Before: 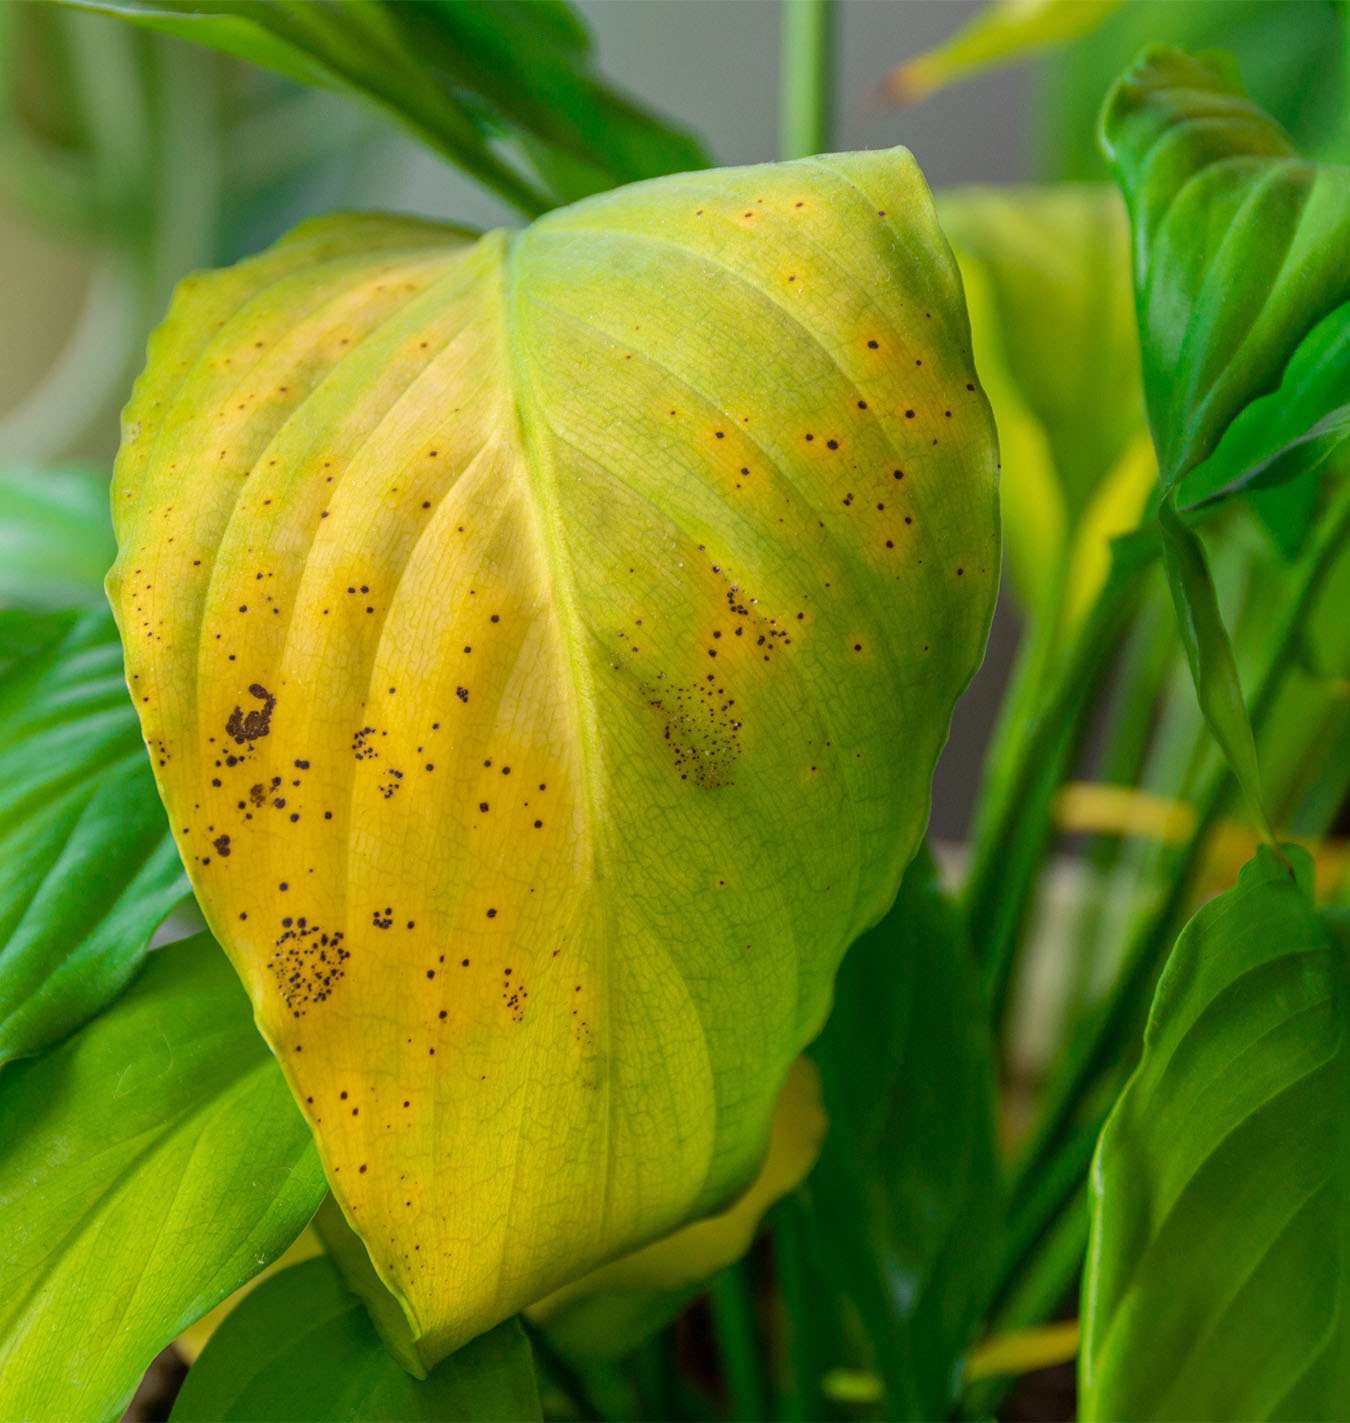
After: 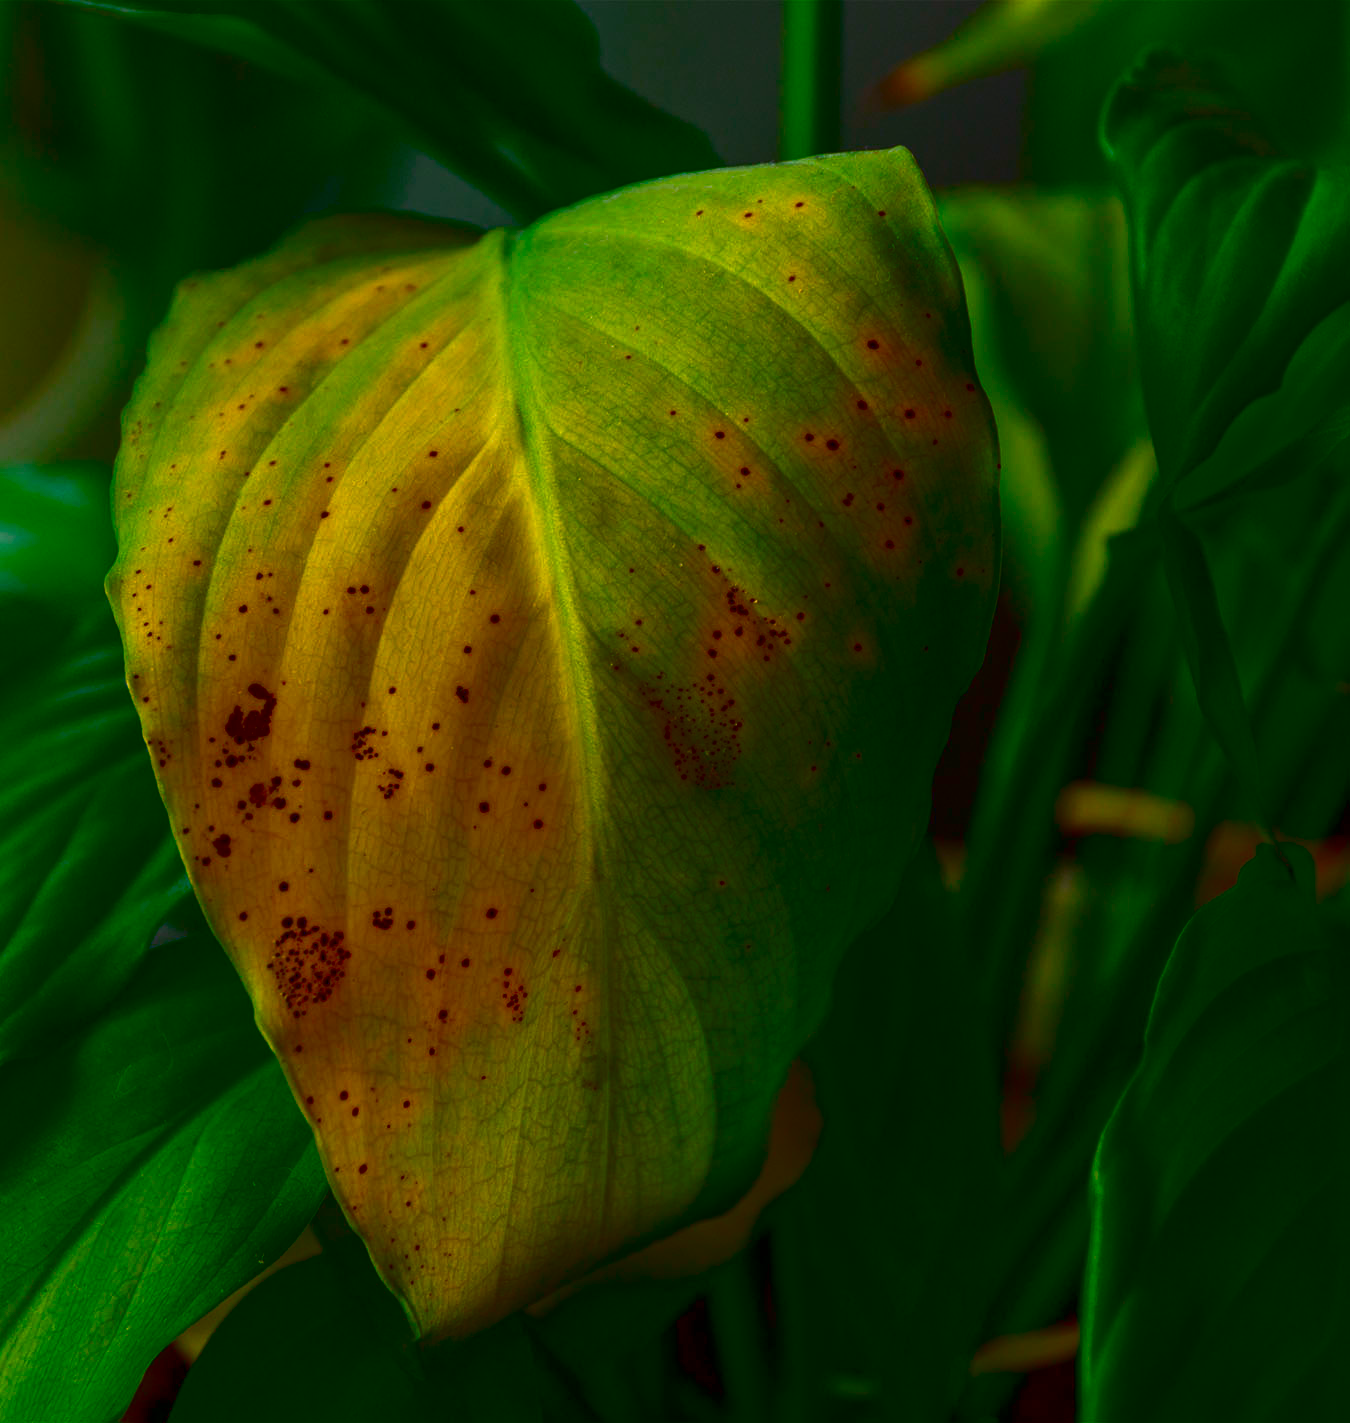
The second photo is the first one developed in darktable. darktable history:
contrast brightness saturation: brightness -0.992, saturation 0.984
